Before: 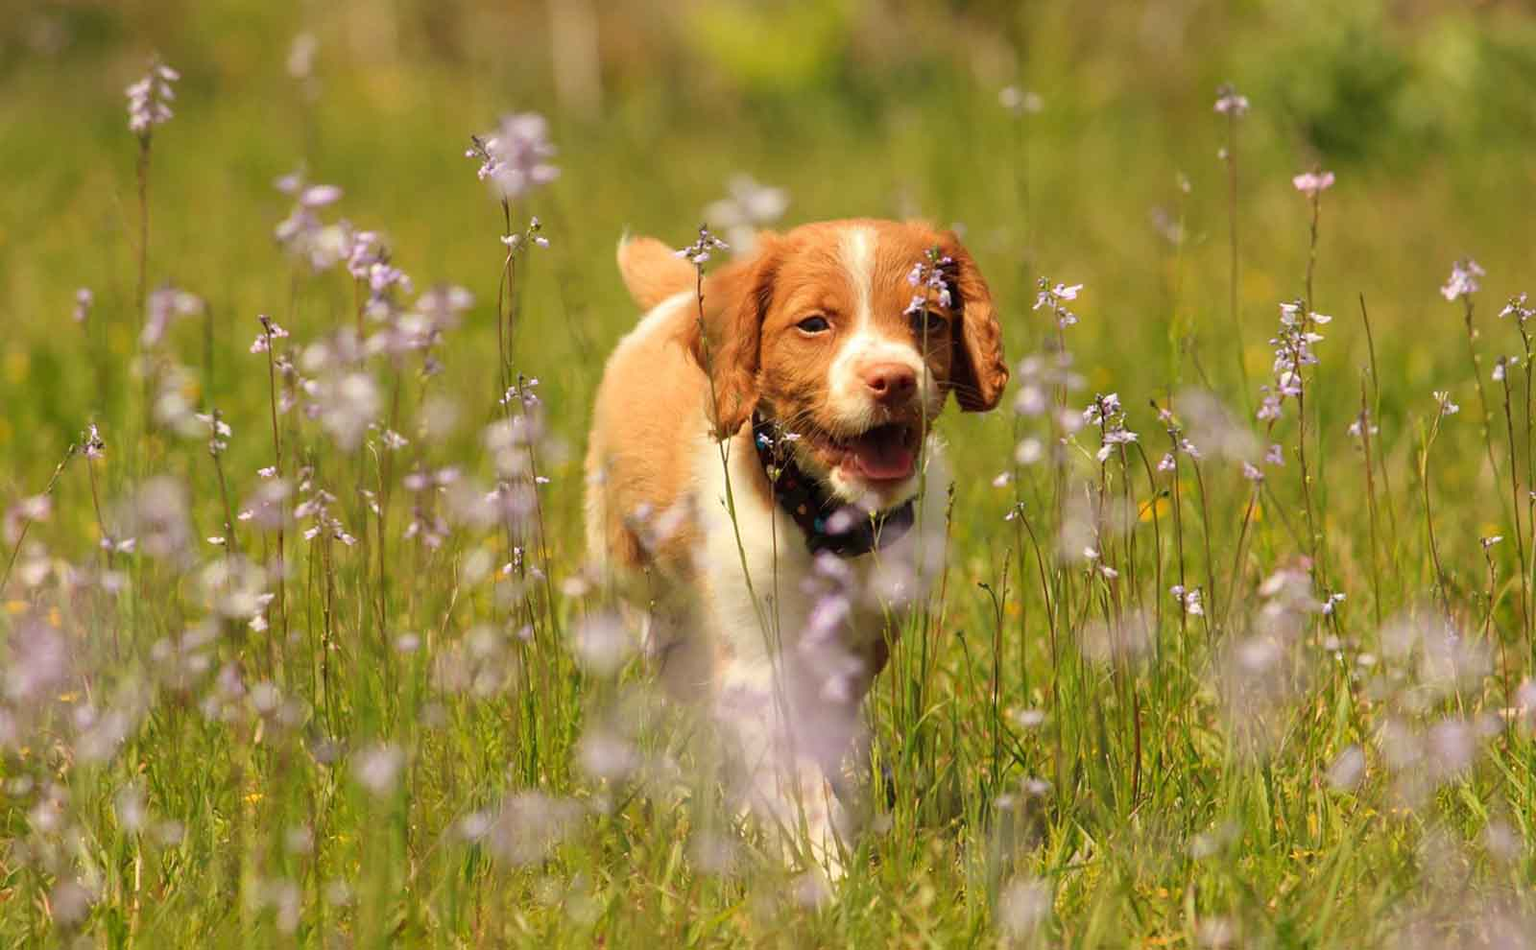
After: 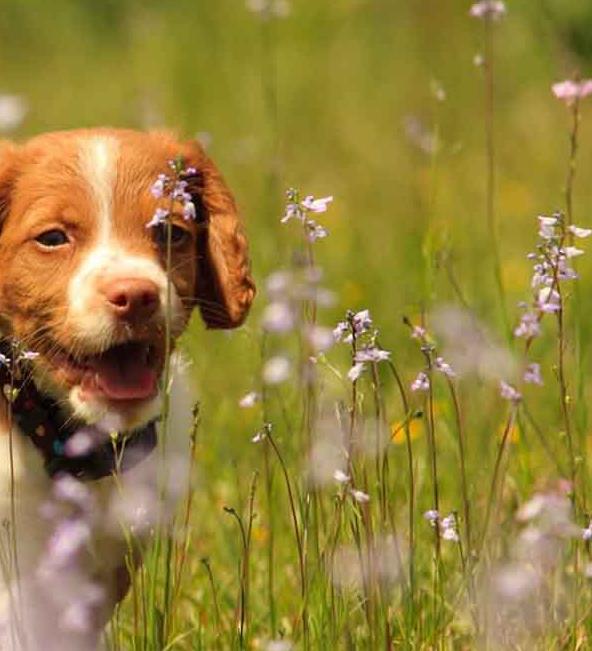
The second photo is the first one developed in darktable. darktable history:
crop and rotate: left 49.705%, top 10.127%, right 13.26%, bottom 24.045%
